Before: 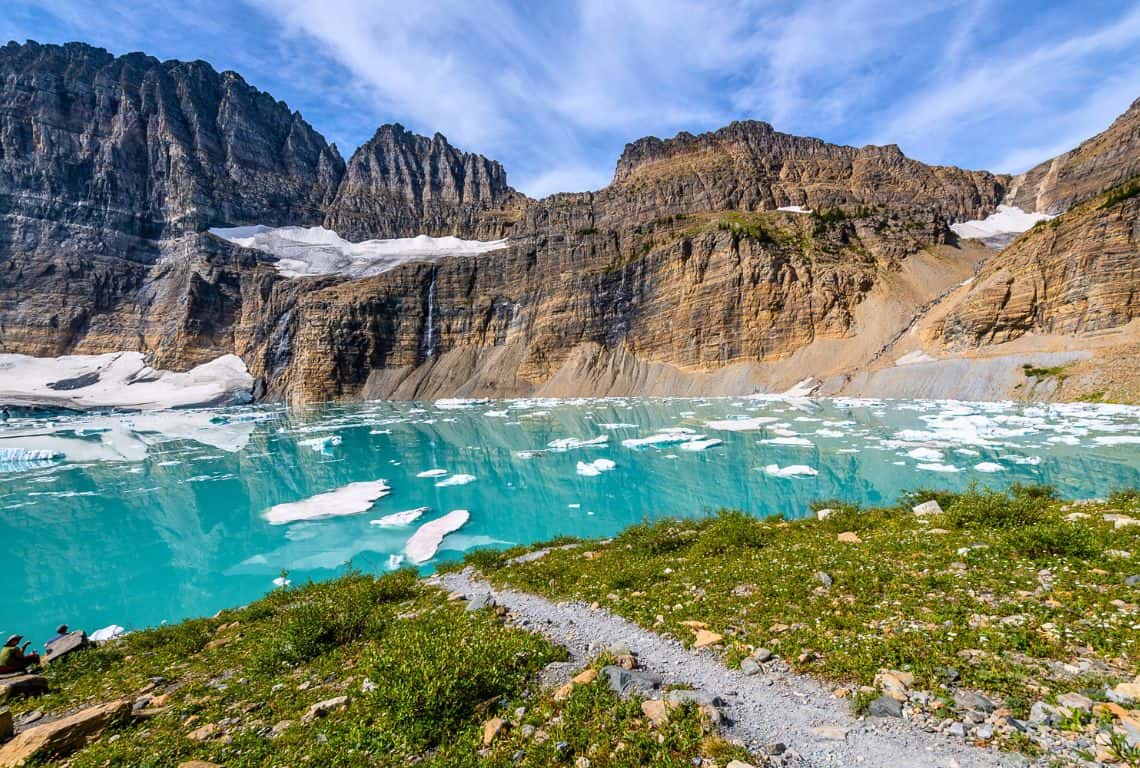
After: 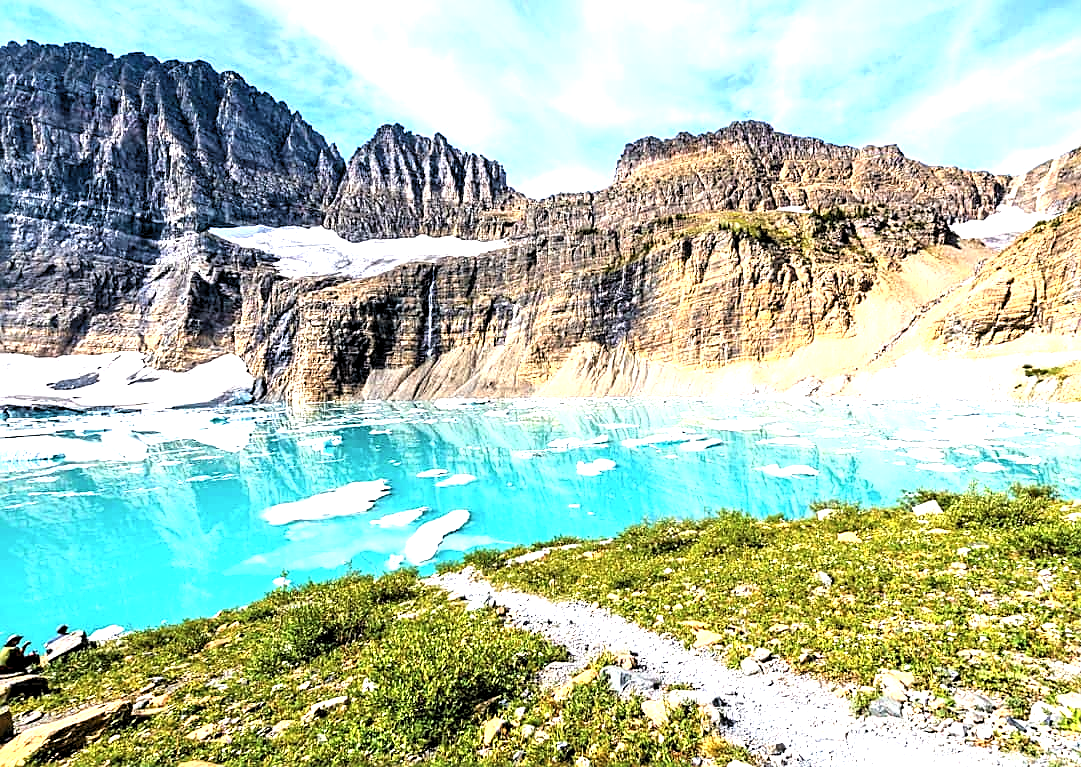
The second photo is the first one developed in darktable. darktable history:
sharpen: on, module defaults
crop and rotate: right 5.113%
tone equalizer: -8 EV -0.434 EV, -7 EV -0.394 EV, -6 EV -0.323 EV, -5 EV -0.215 EV, -3 EV 0.256 EV, -2 EV 0.306 EV, -1 EV 0.407 EV, +0 EV 0.41 EV, smoothing diameter 24.89%, edges refinement/feathering 8.24, preserve details guided filter
color correction: highlights a* 0.019, highlights b* -0.354
contrast equalizer: octaves 7, y [[0.5 ×6], [0.5 ×6], [0.5, 0.5, 0.501, 0.545, 0.707, 0.863], [0 ×6], [0 ×6]]
levels: levels [0.062, 0.494, 0.925]
tone curve: curves: ch0 [(0, 0) (0.003, 0.022) (0.011, 0.025) (0.025, 0.025) (0.044, 0.029) (0.069, 0.042) (0.1, 0.068) (0.136, 0.118) (0.177, 0.176) (0.224, 0.233) (0.277, 0.299) (0.335, 0.371) (0.399, 0.448) (0.468, 0.526) (0.543, 0.605) (0.623, 0.684) (0.709, 0.775) (0.801, 0.869) (0.898, 0.957) (1, 1)], color space Lab, independent channels, preserve colors none
exposure: exposure 0.605 EV, compensate exposure bias true, compensate highlight preservation false
